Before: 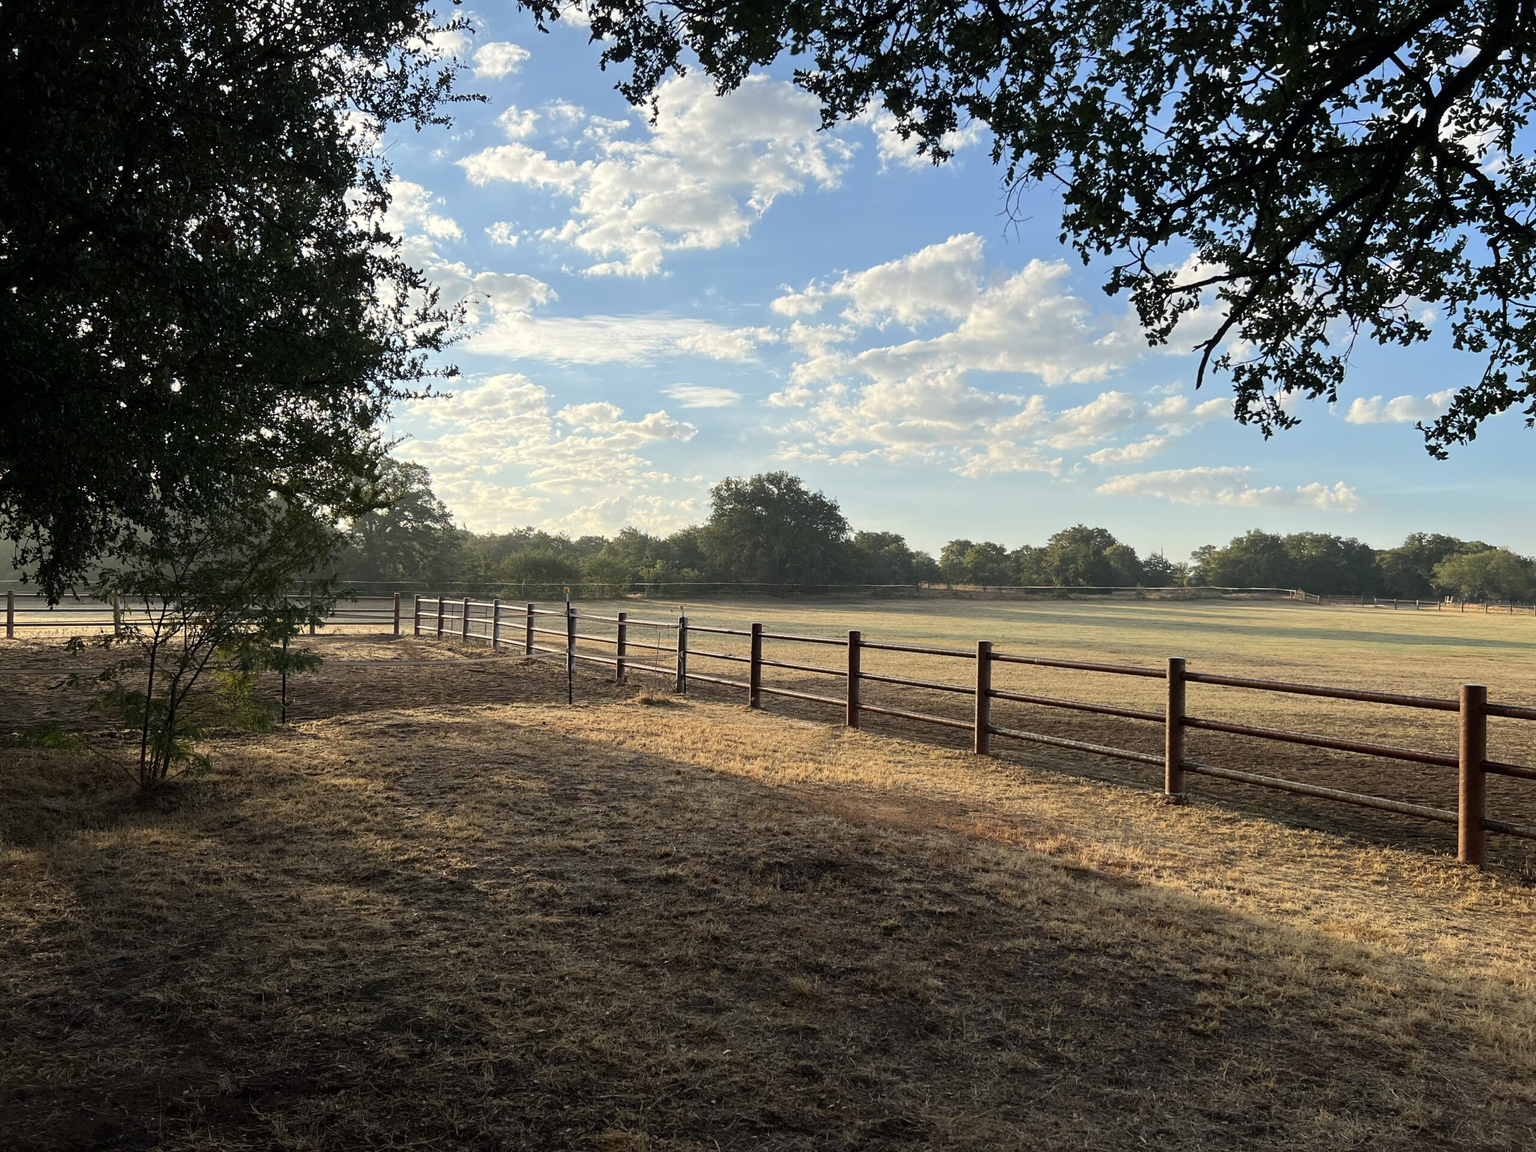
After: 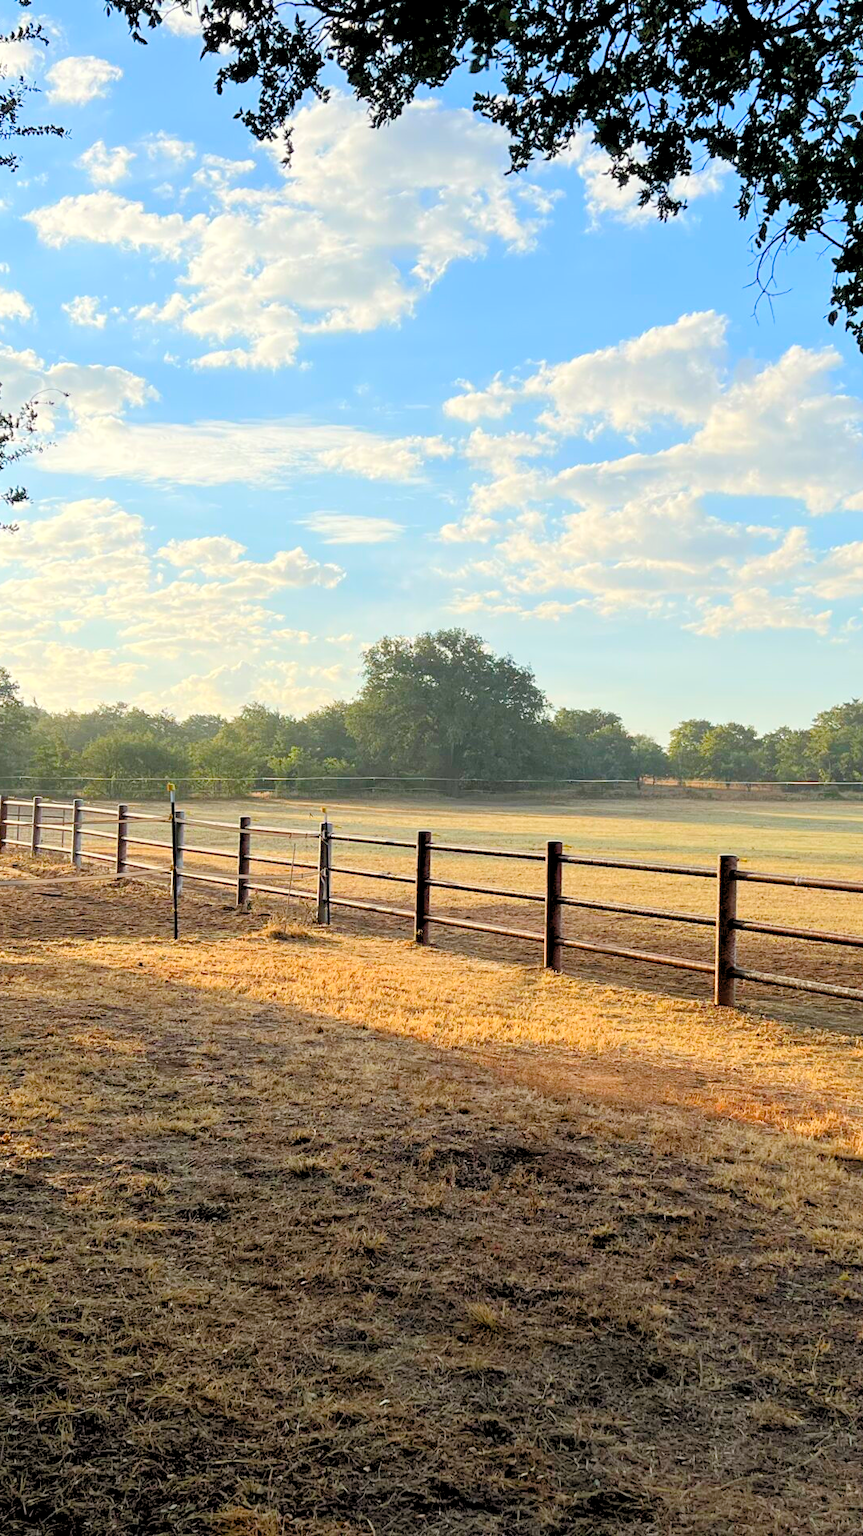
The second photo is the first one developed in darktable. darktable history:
color balance rgb: linear chroma grading › shadows -8%, linear chroma grading › global chroma 10%, perceptual saturation grading › global saturation 2%, perceptual saturation grading › highlights -2%, perceptual saturation grading › mid-tones 4%, perceptual saturation grading › shadows 8%, perceptual brilliance grading › global brilliance 2%, perceptual brilliance grading › highlights -4%, global vibrance 16%, saturation formula JzAzBz (2021)
crop: left 28.583%, right 29.231%
levels: levels [0.072, 0.414, 0.976]
